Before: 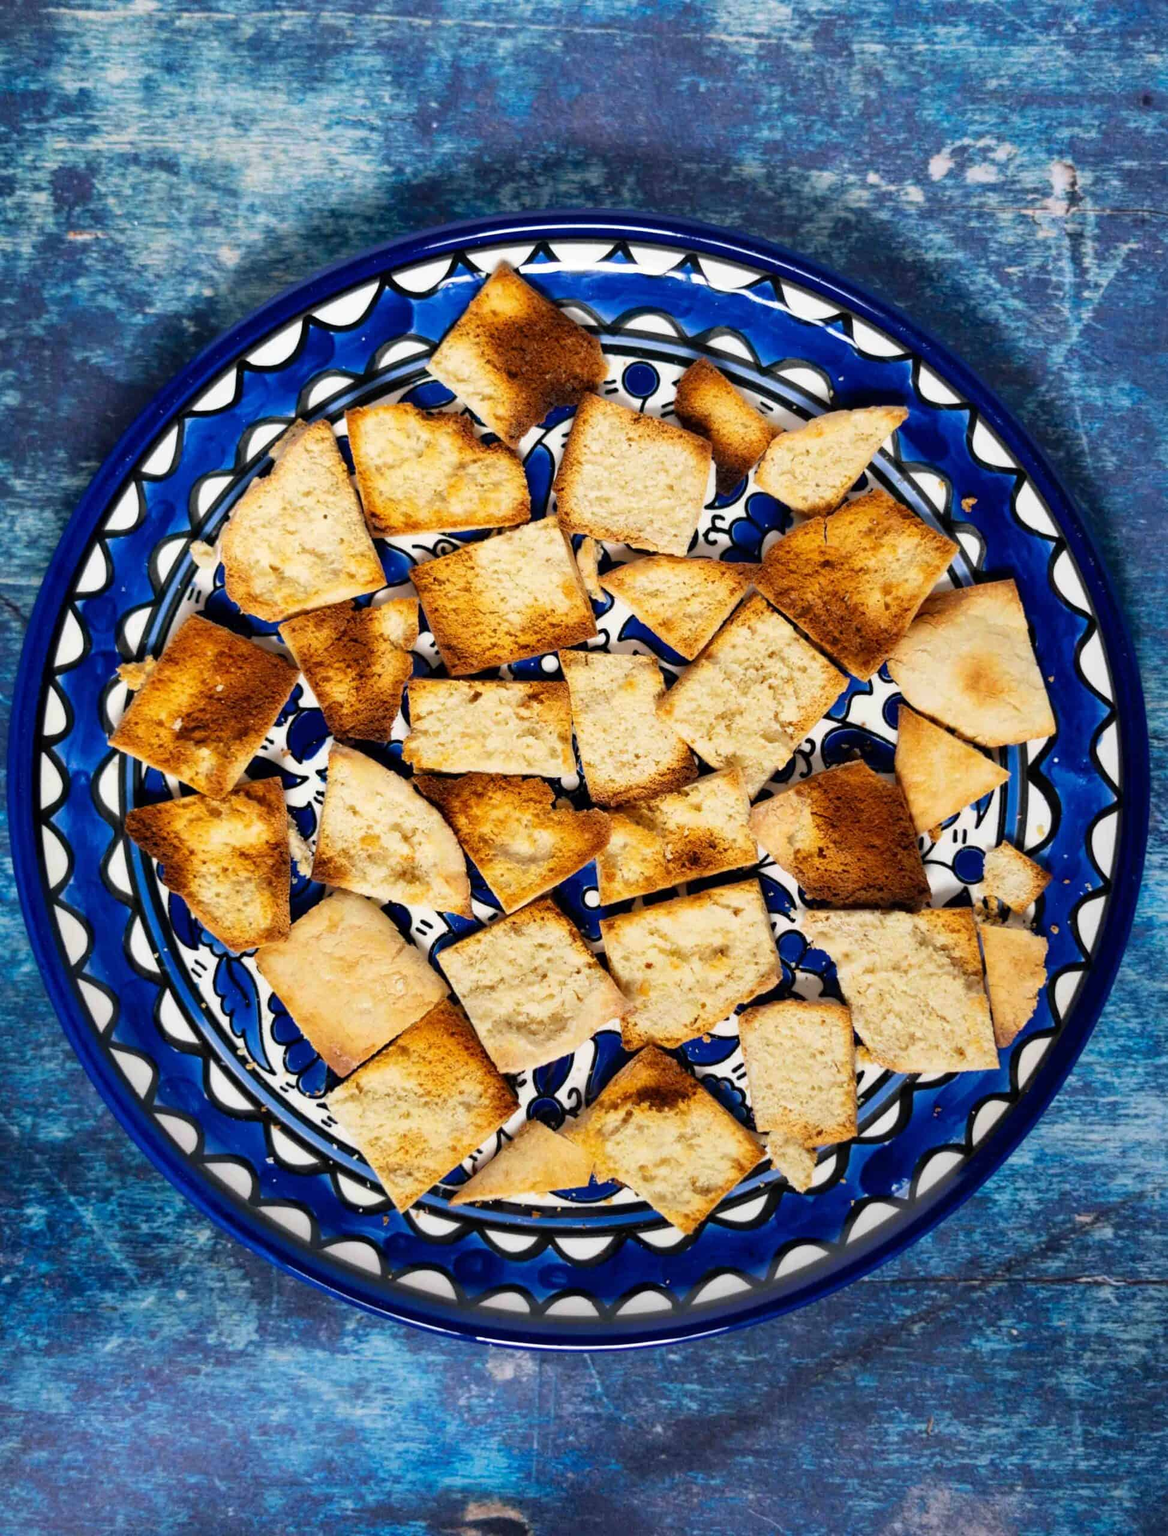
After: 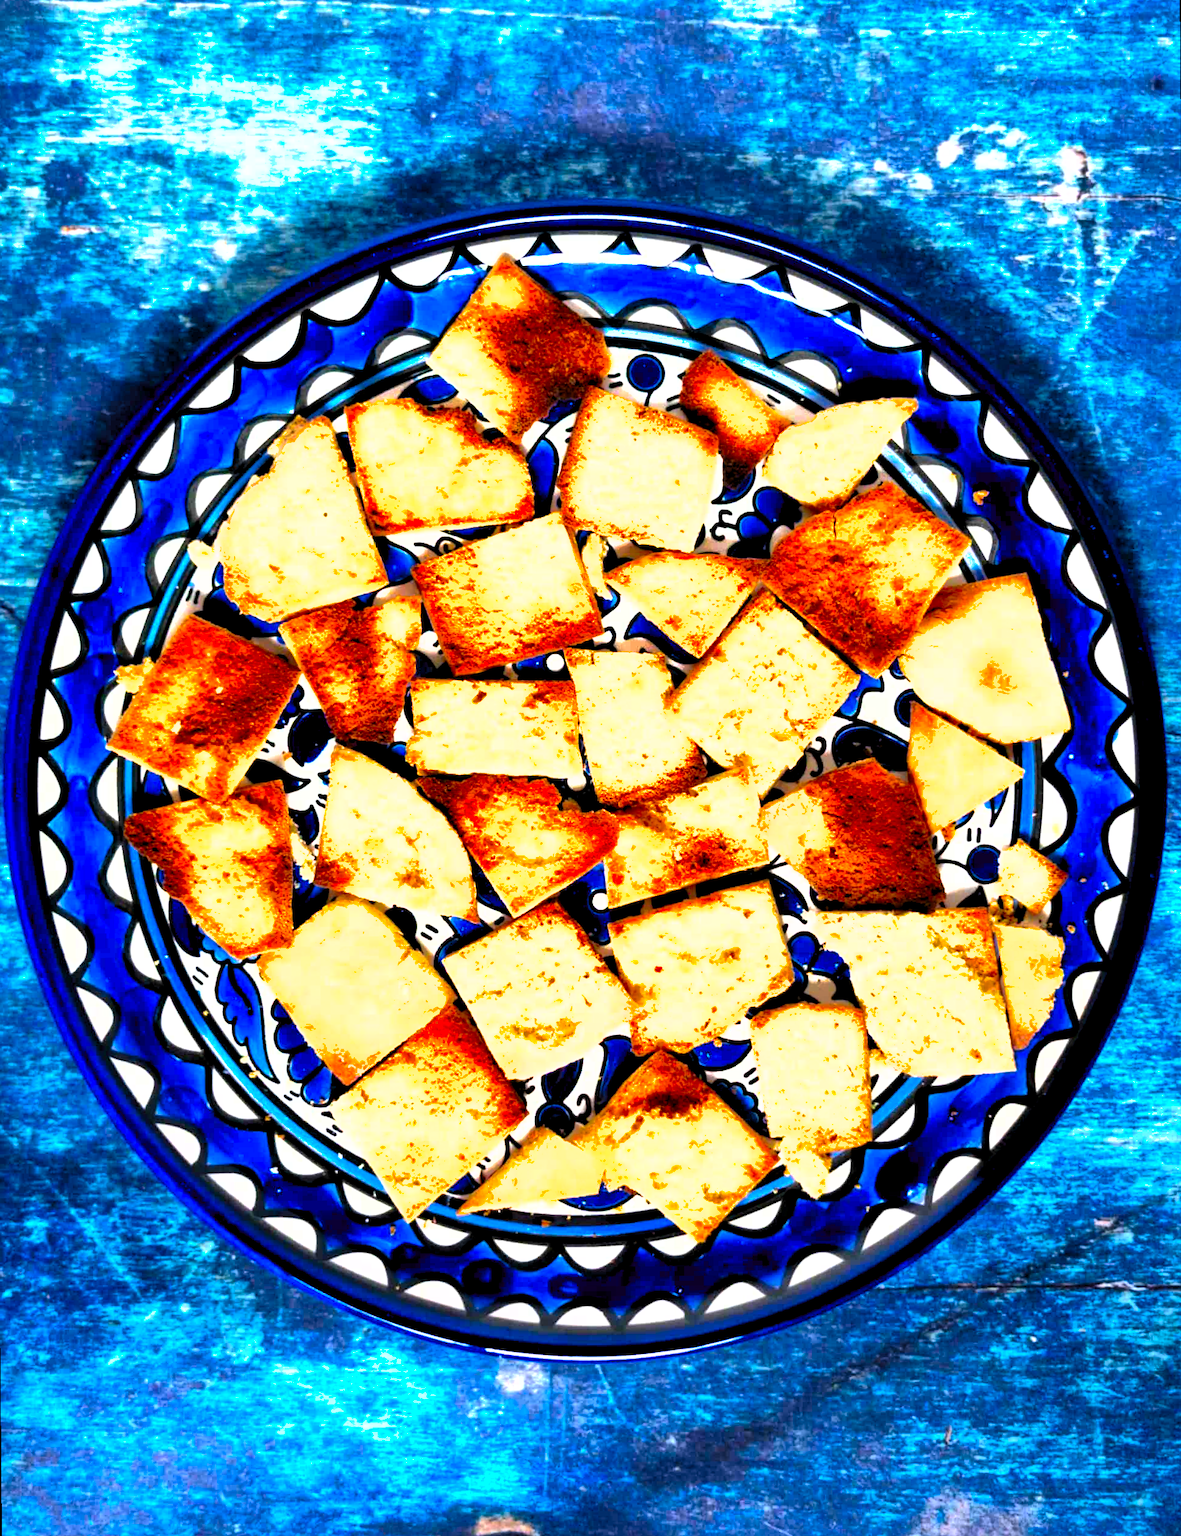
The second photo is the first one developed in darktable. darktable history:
exposure: exposure 0.574 EV, compensate highlight preservation false
levels: levels [0.052, 0.496, 0.908]
contrast brightness saturation: contrast 0.26, brightness 0.02, saturation 0.87
shadows and highlights: on, module defaults
rotate and perspective: rotation -0.45°, automatic cropping original format, crop left 0.008, crop right 0.992, crop top 0.012, crop bottom 0.988
